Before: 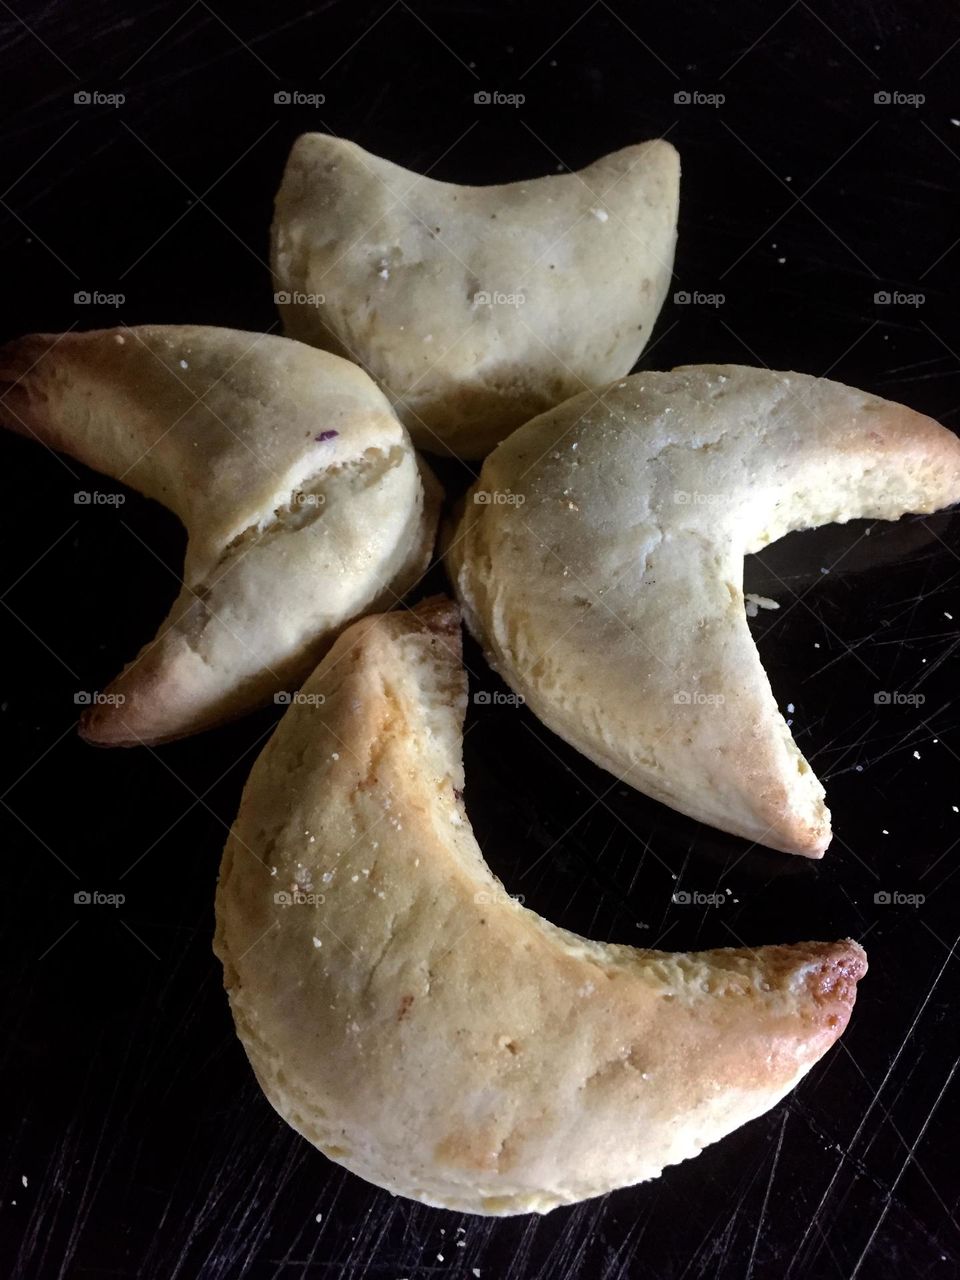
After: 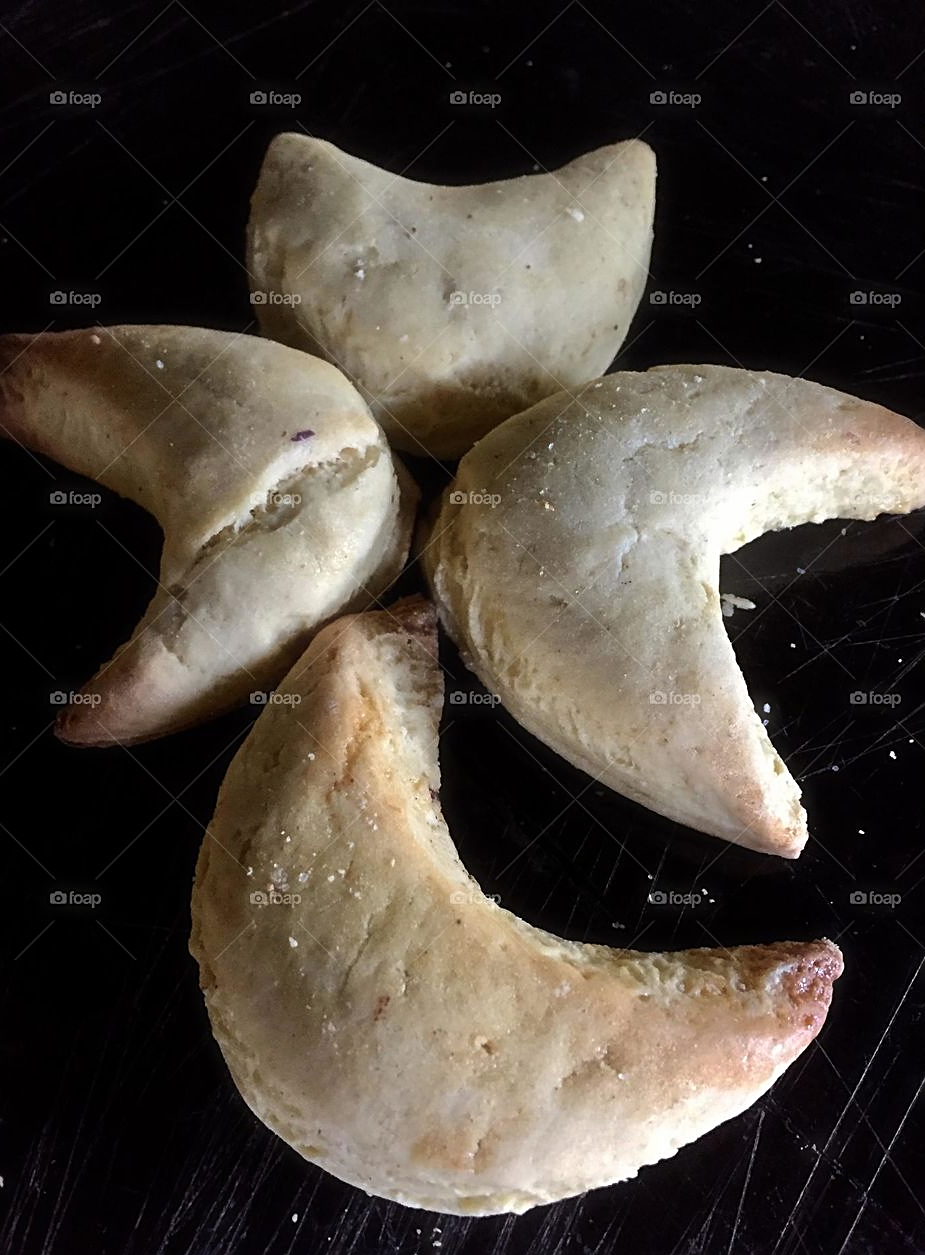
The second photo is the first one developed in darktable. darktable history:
crop and rotate: left 2.544%, right 1.068%, bottom 1.886%
haze removal: strength -0.096, compatibility mode true, adaptive false
sharpen: on, module defaults
